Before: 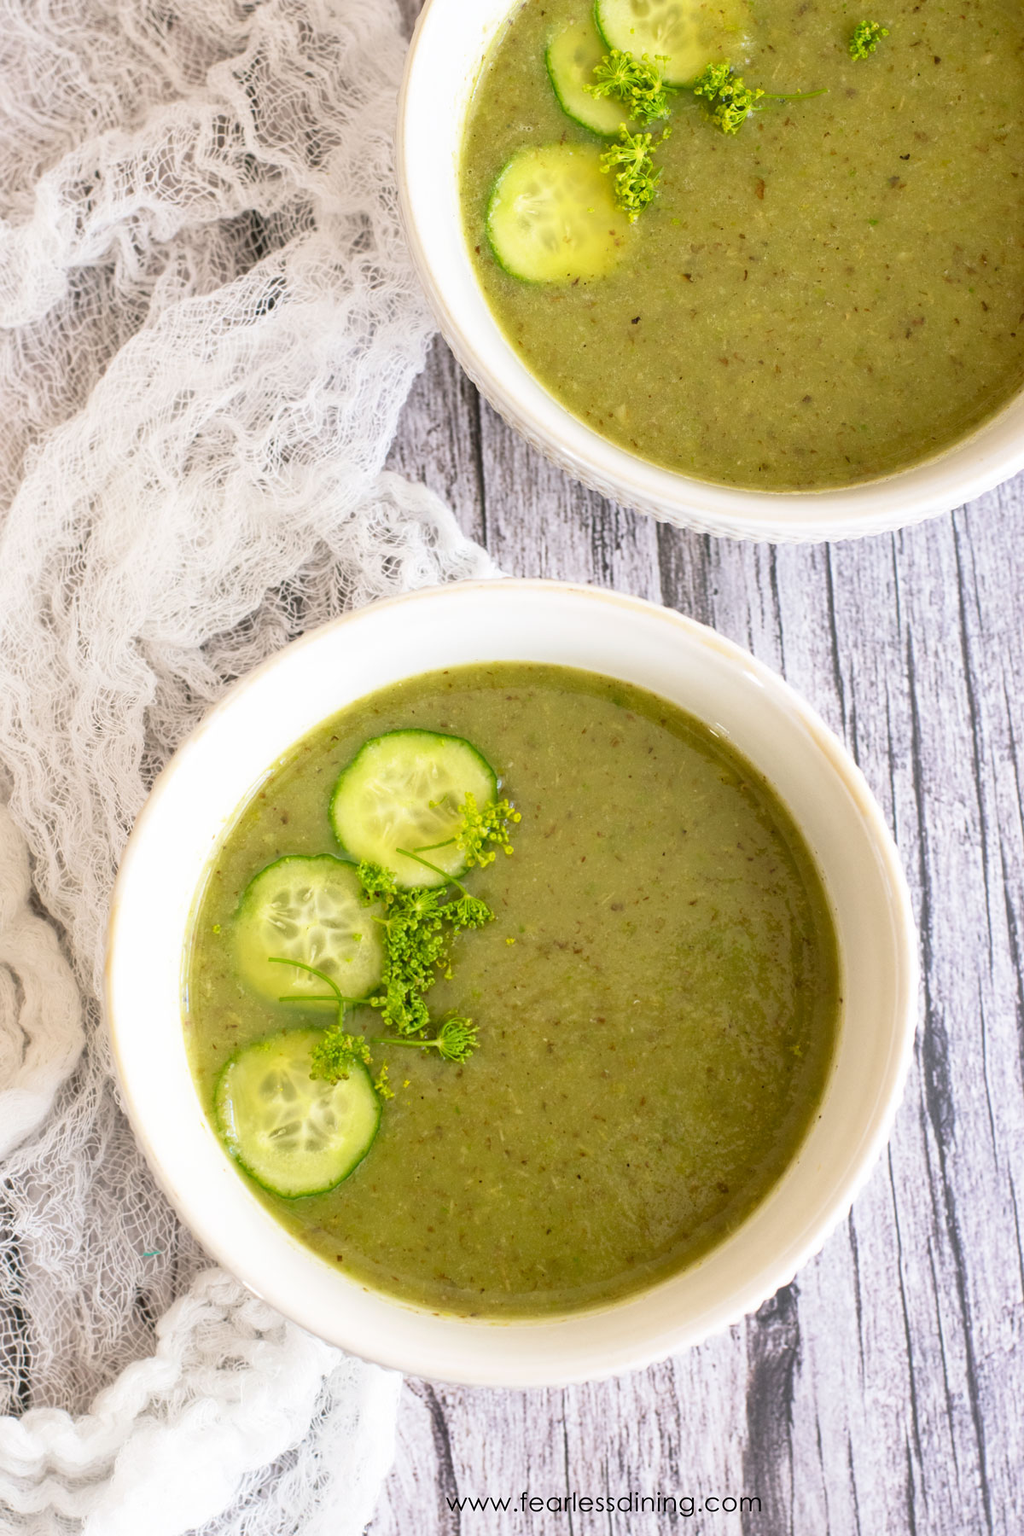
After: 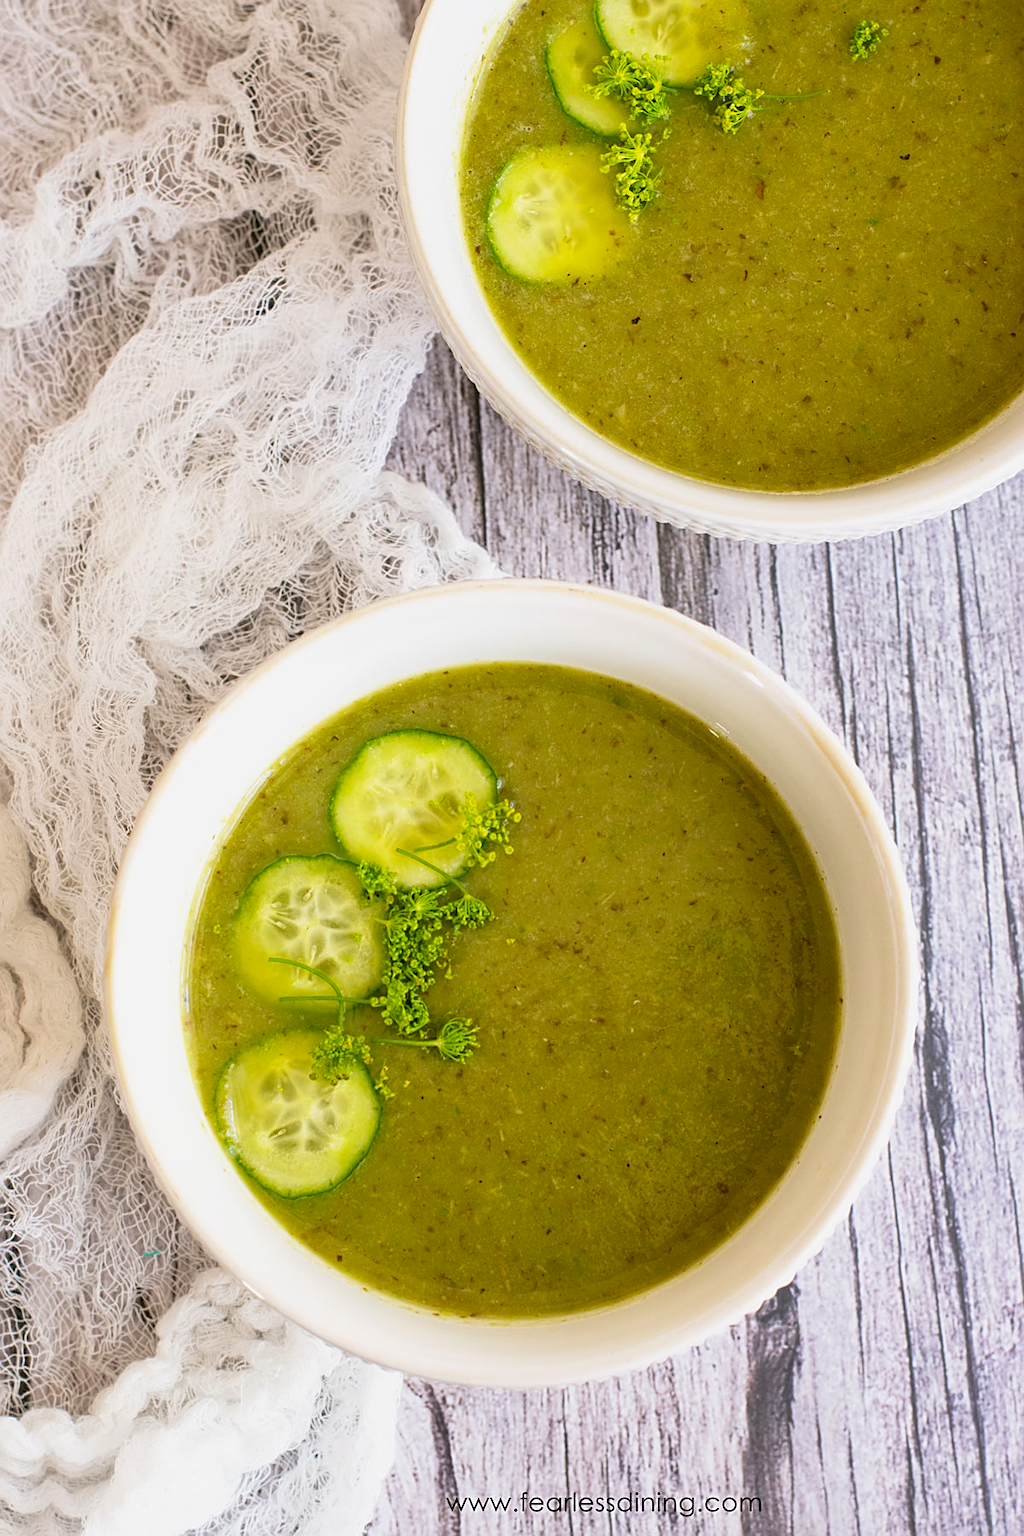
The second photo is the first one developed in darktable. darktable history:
exposure: black level correction 0.002, exposure -0.1 EV, compensate highlight preservation false
color balance rgb: linear chroma grading › shadows -8%, linear chroma grading › global chroma 10%, perceptual saturation grading › global saturation 2%, perceptual saturation grading › highlights -2%, perceptual saturation grading › mid-tones 4%, perceptual saturation grading › shadows 8%, perceptual brilliance grading › global brilliance 2%, perceptual brilliance grading › highlights -4%, global vibrance 16%, saturation formula JzAzBz (2021)
sharpen: on, module defaults
